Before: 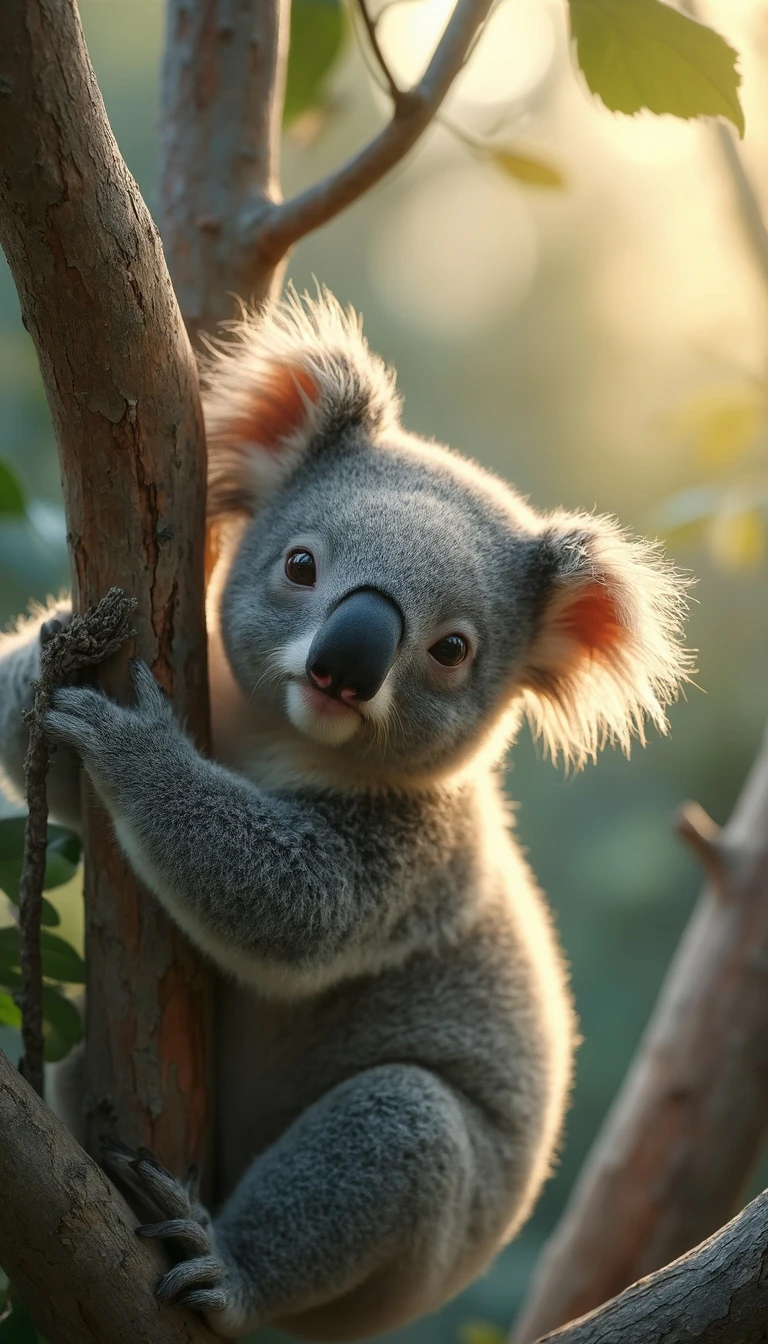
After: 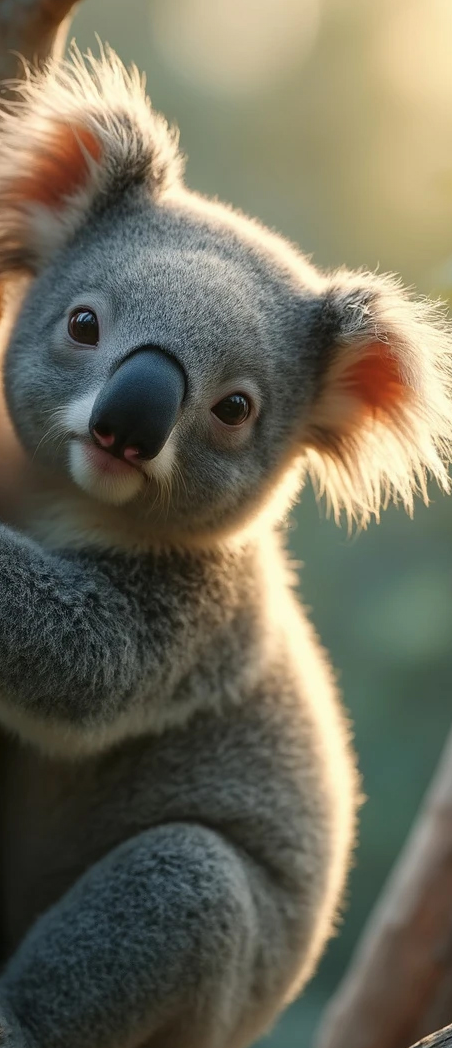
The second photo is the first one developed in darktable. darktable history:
crop and rotate: left 28.323%, top 17.933%, right 12.784%, bottom 4.046%
